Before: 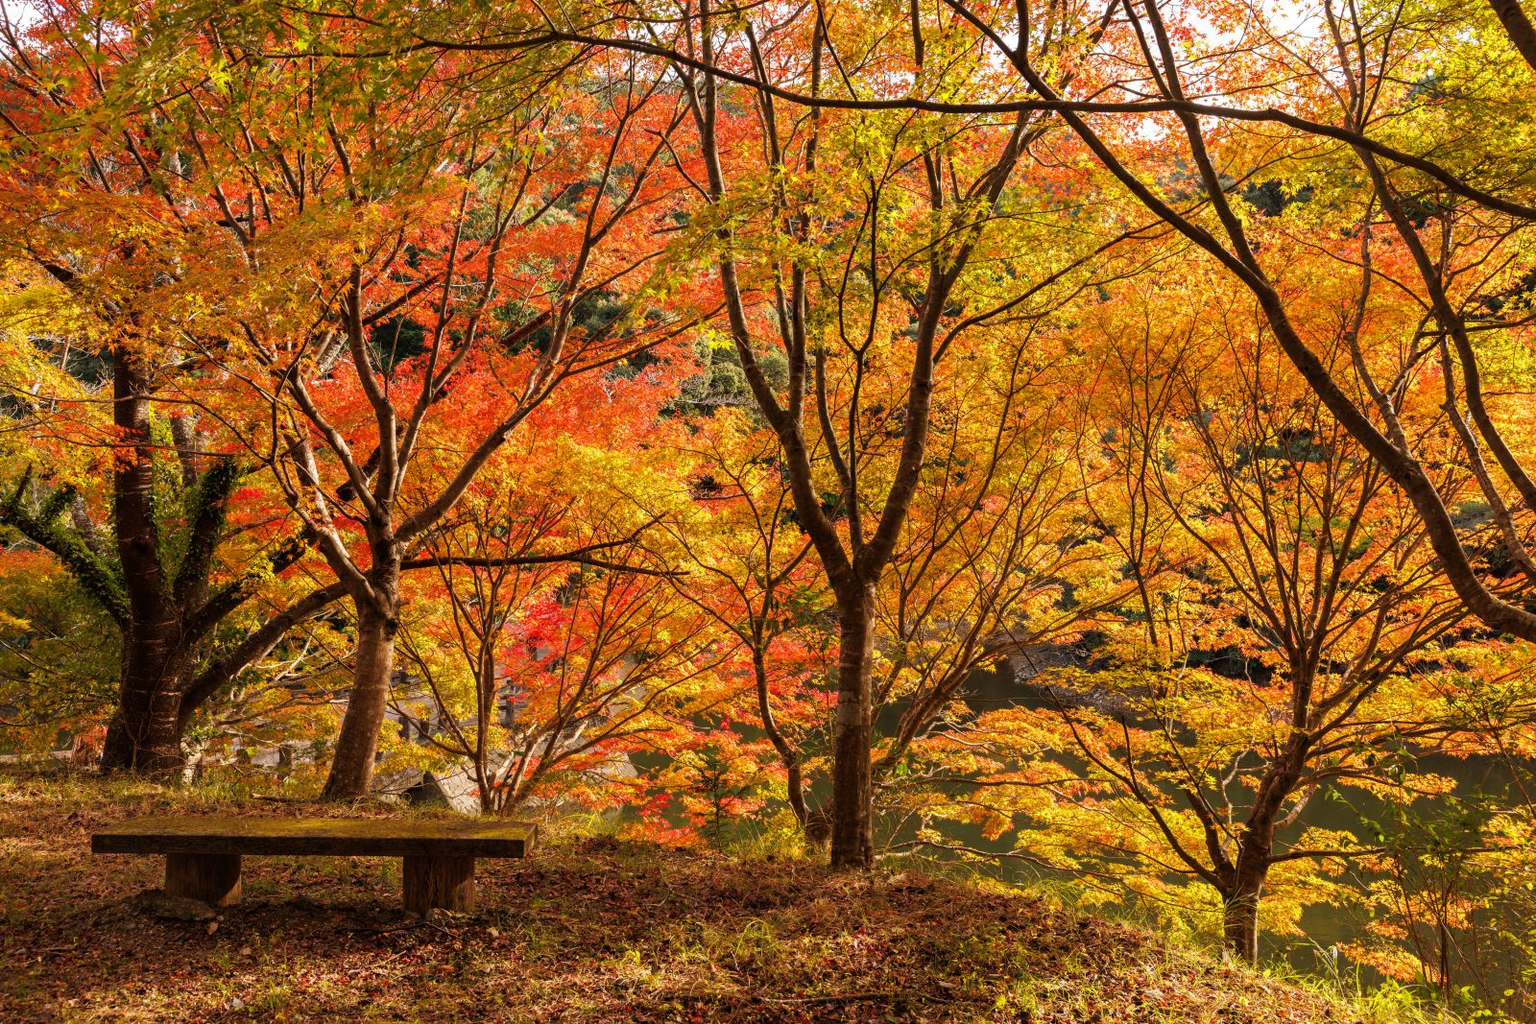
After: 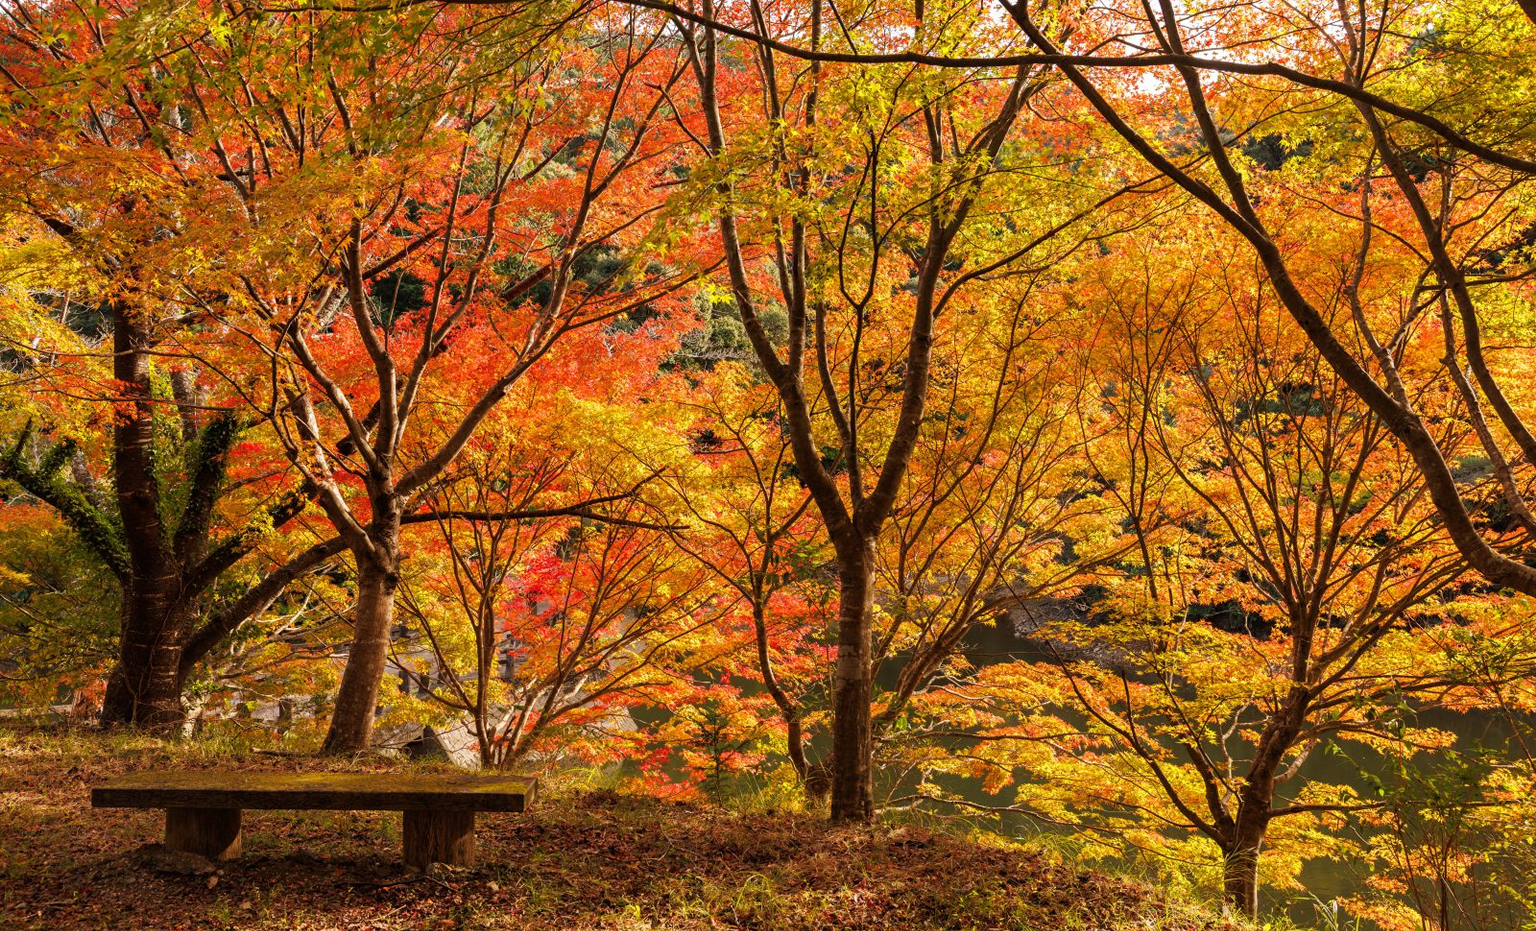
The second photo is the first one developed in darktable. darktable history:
crop and rotate: top 4.511%, bottom 4.511%
